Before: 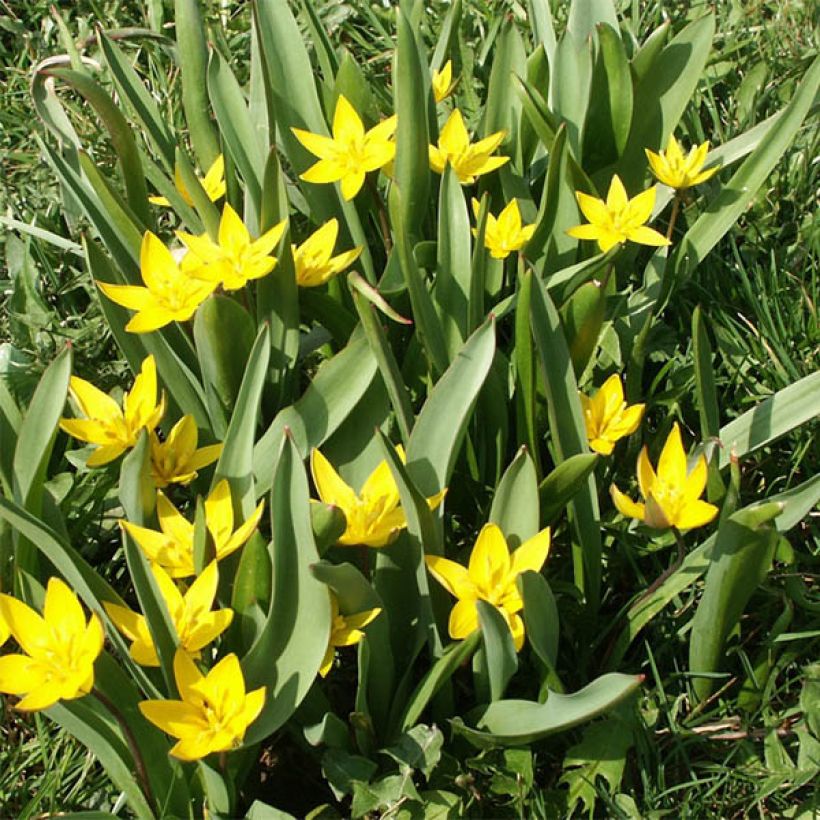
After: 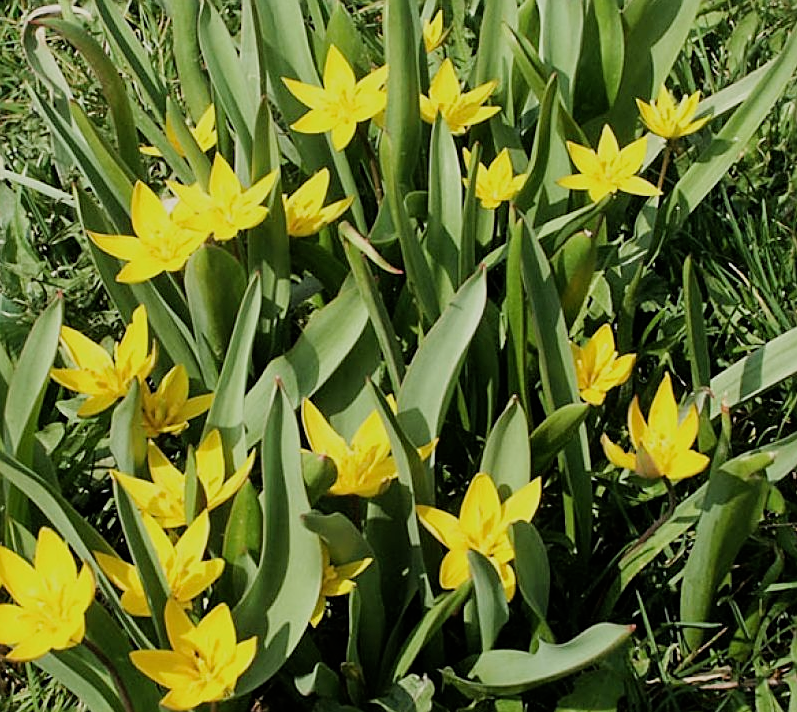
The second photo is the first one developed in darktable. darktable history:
sharpen: on, module defaults
filmic rgb: black relative exposure -7.65 EV, white relative exposure 4.56 EV, hardness 3.61
crop: left 1.155%, top 6.177%, right 1.606%, bottom 6.882%
